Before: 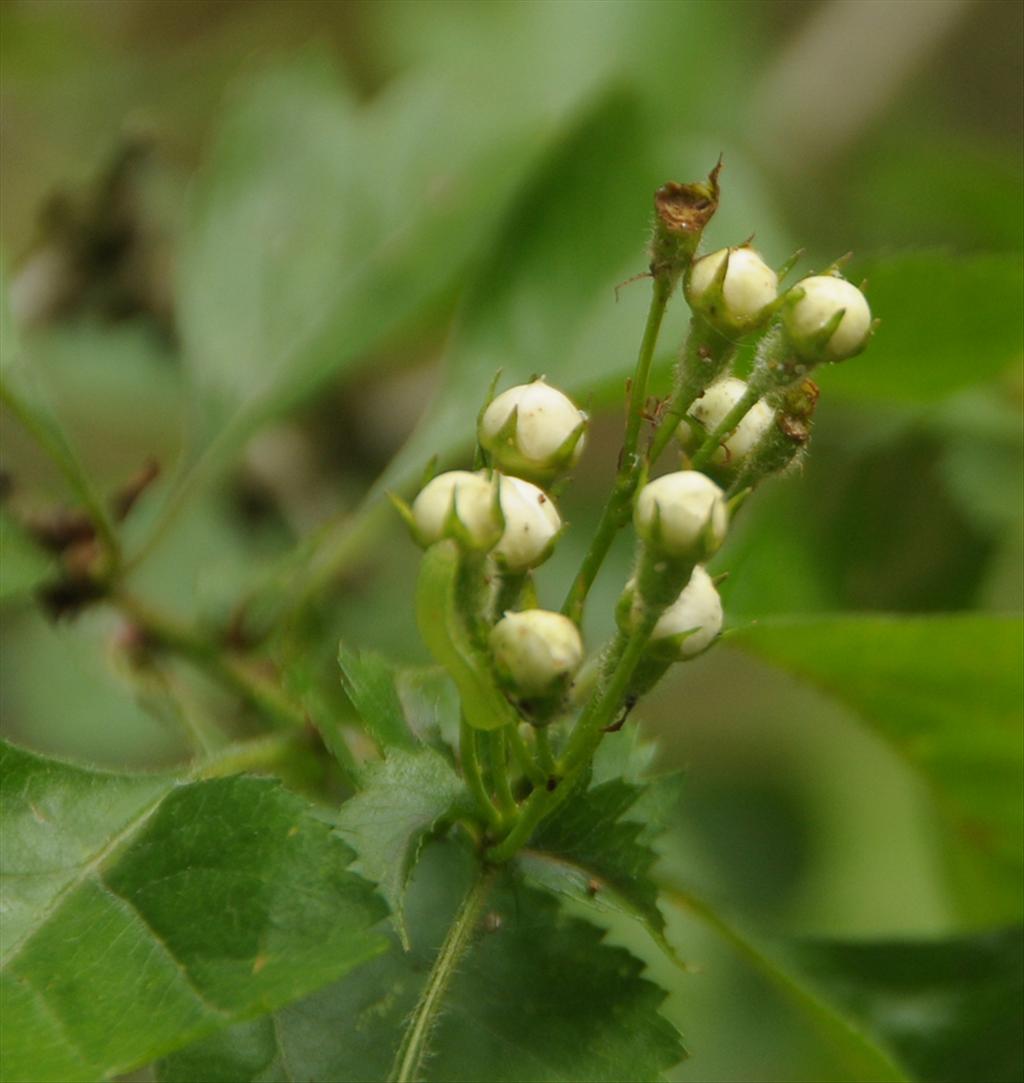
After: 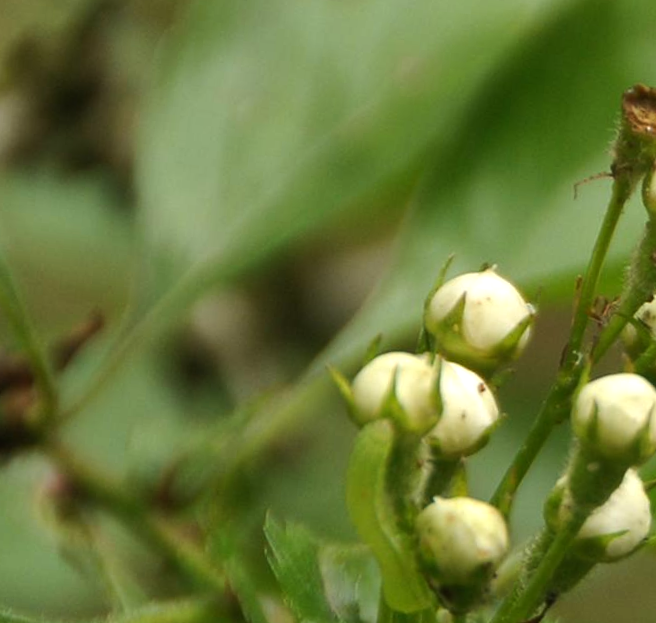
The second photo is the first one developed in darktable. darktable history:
crop and rotate: angle -5.39°, left 2.12%, top 6.84%, right 27.636%, bottom 30.169%
tone equalizer: -8 EV -0.381 EV, -7 EV -0.426 EV, -6 EV -0.298 EV, -5 EV -0.261 EV, -3 EV 0.242 EV, -2 EV 0.335 EV, -1 EV 0.375 EV, +0 EV 0.389 EV, edges refinement/feathering 500, mask exposure compensation -1.57 EV, preserve details no
